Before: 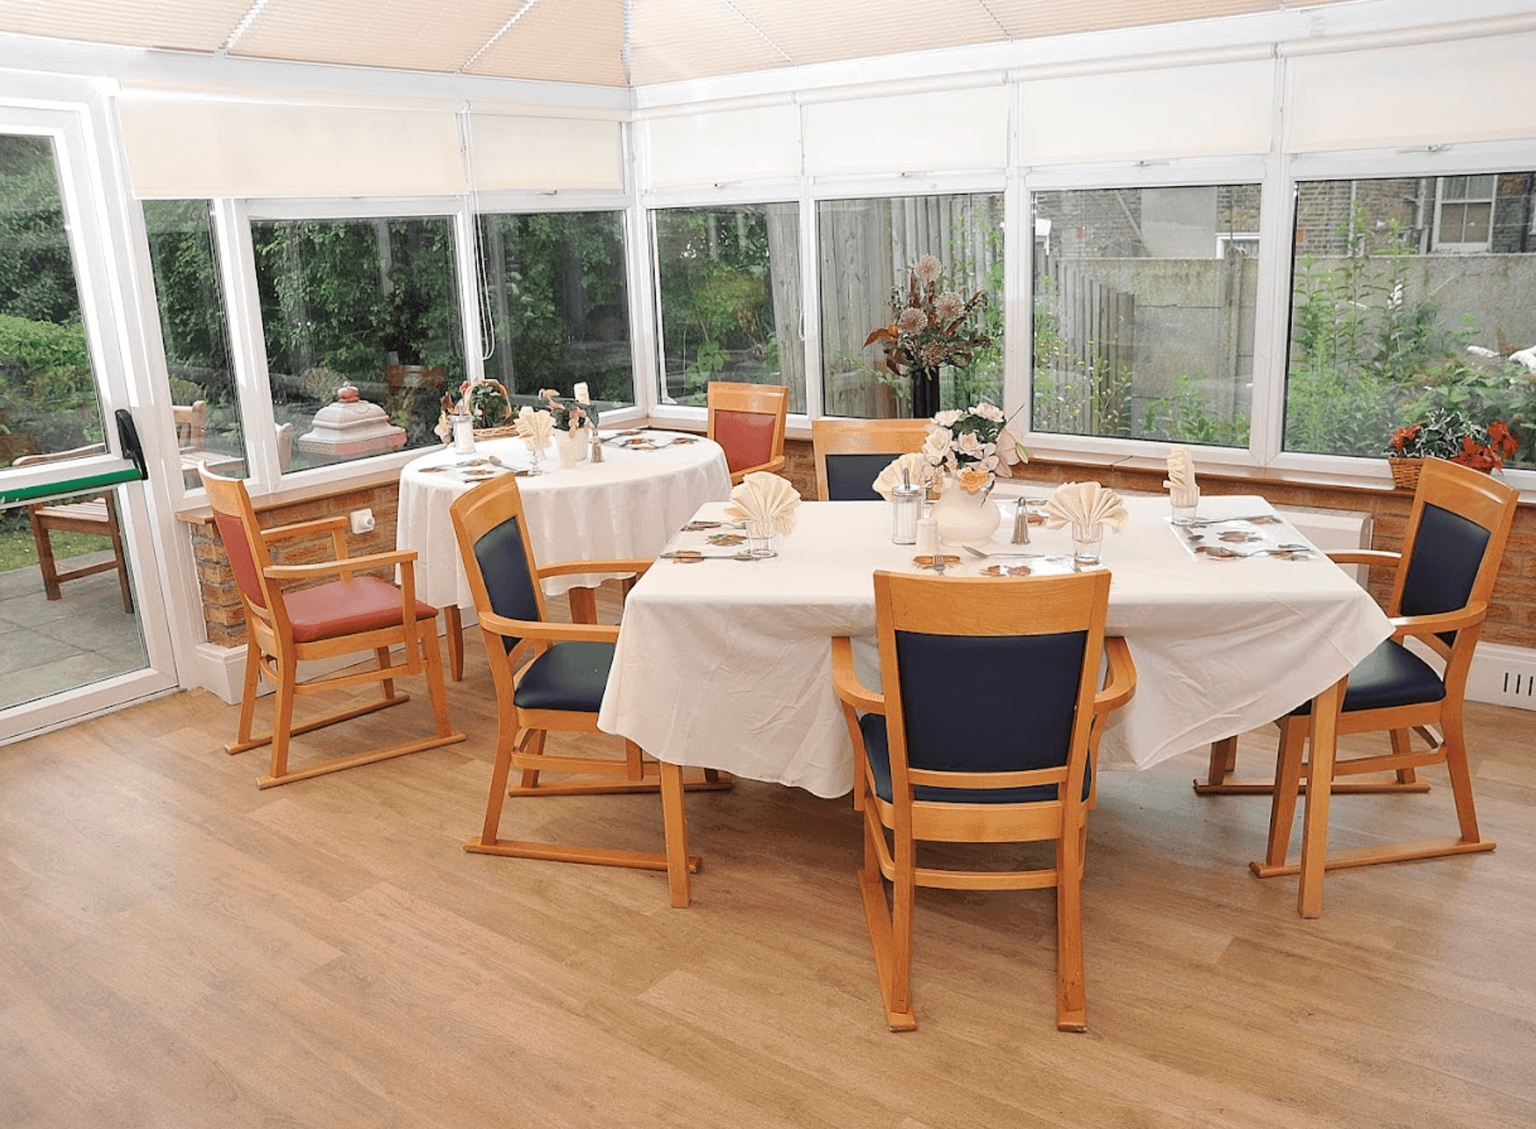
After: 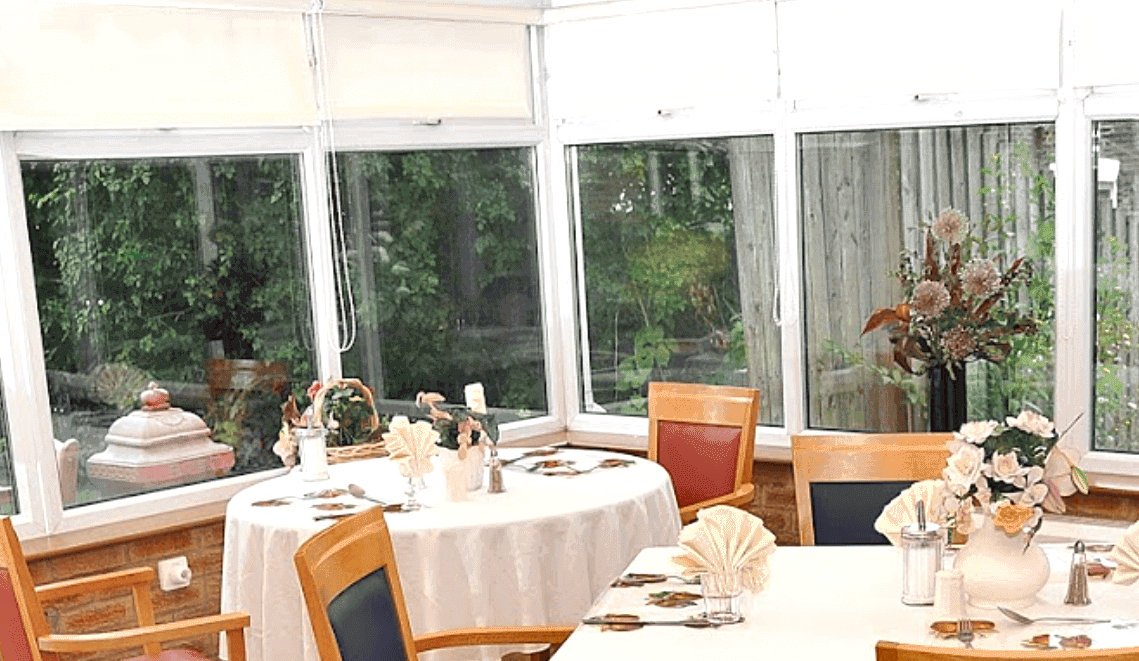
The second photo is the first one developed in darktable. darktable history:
exposure: black level correction 0, exposure 0.301 EV, compensate highlight preservation false
crop: left 15.323%, top 9.174%, right 30.639%, bottom 48.129%
shadows and highlights: shadows 33.49, highlights -46.65, compress 49.85%, soften with gaussian
